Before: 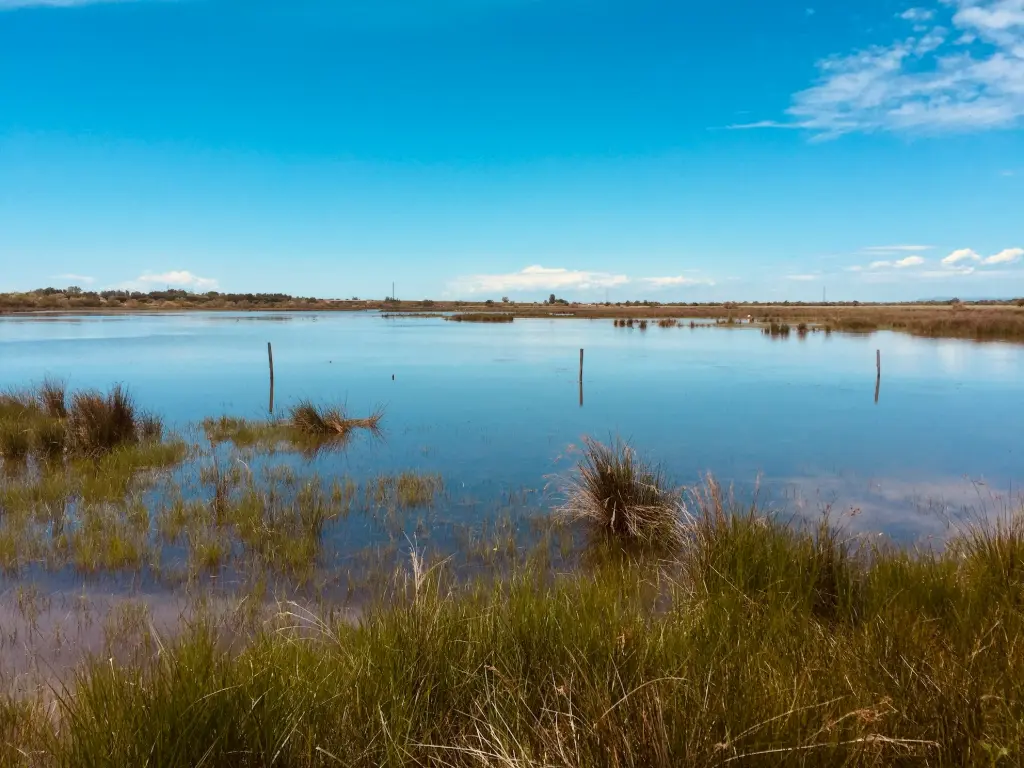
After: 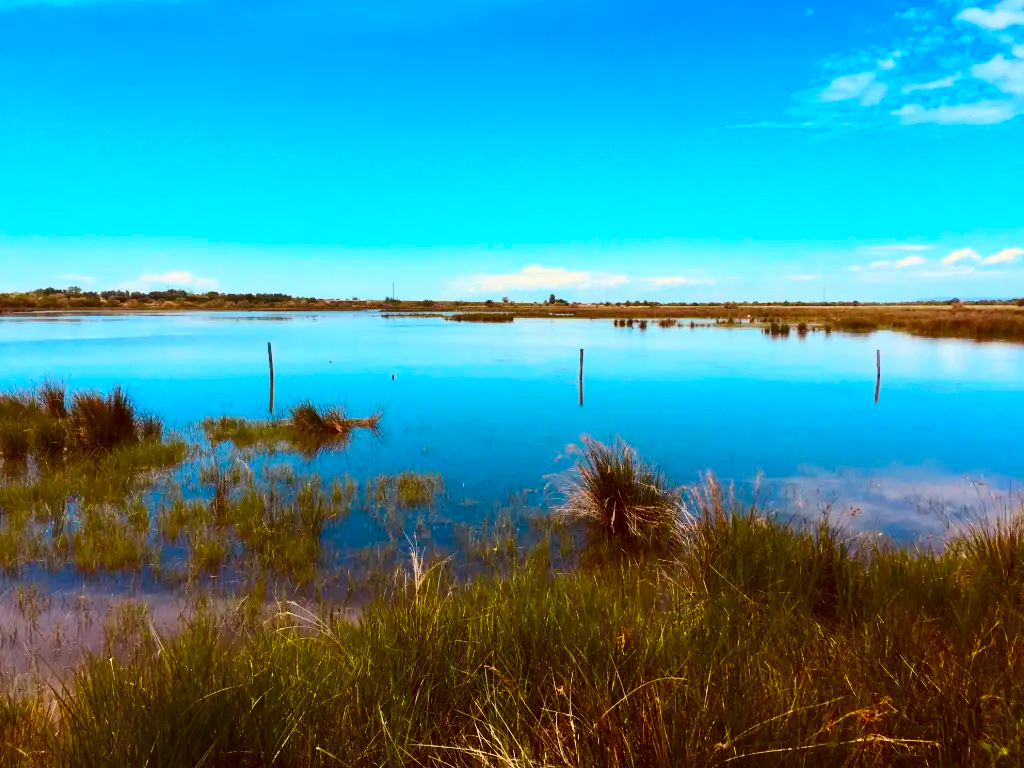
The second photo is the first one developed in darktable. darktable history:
contrast brightness saturation: contrast 0.259, brightness 0.02, saturation 0.89
